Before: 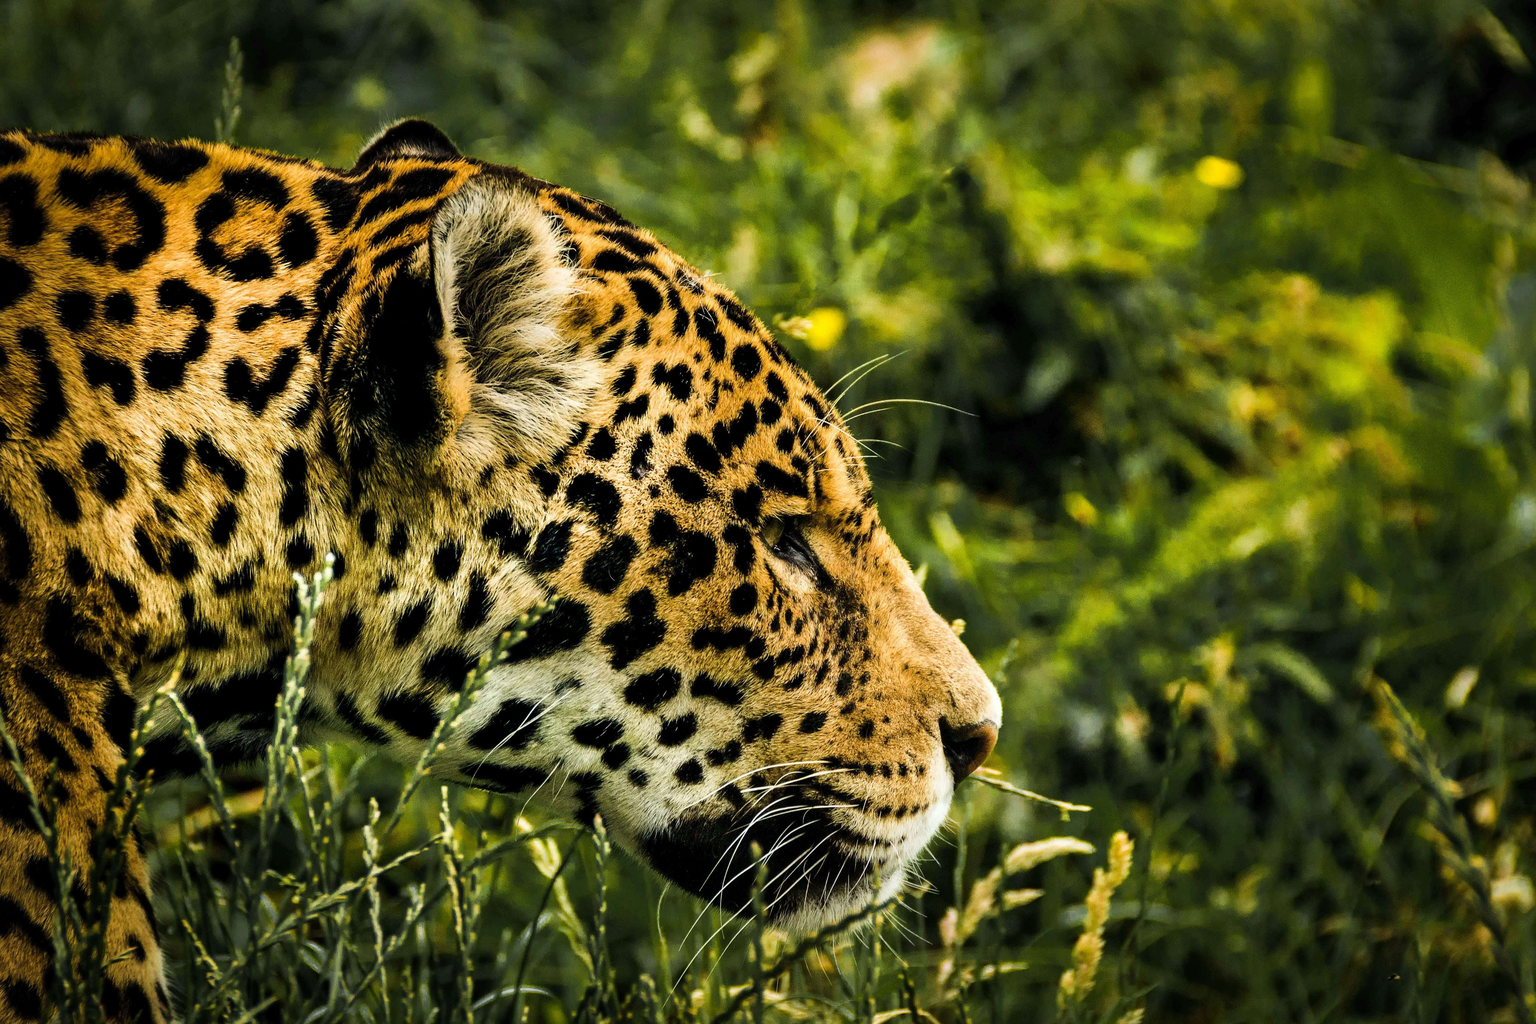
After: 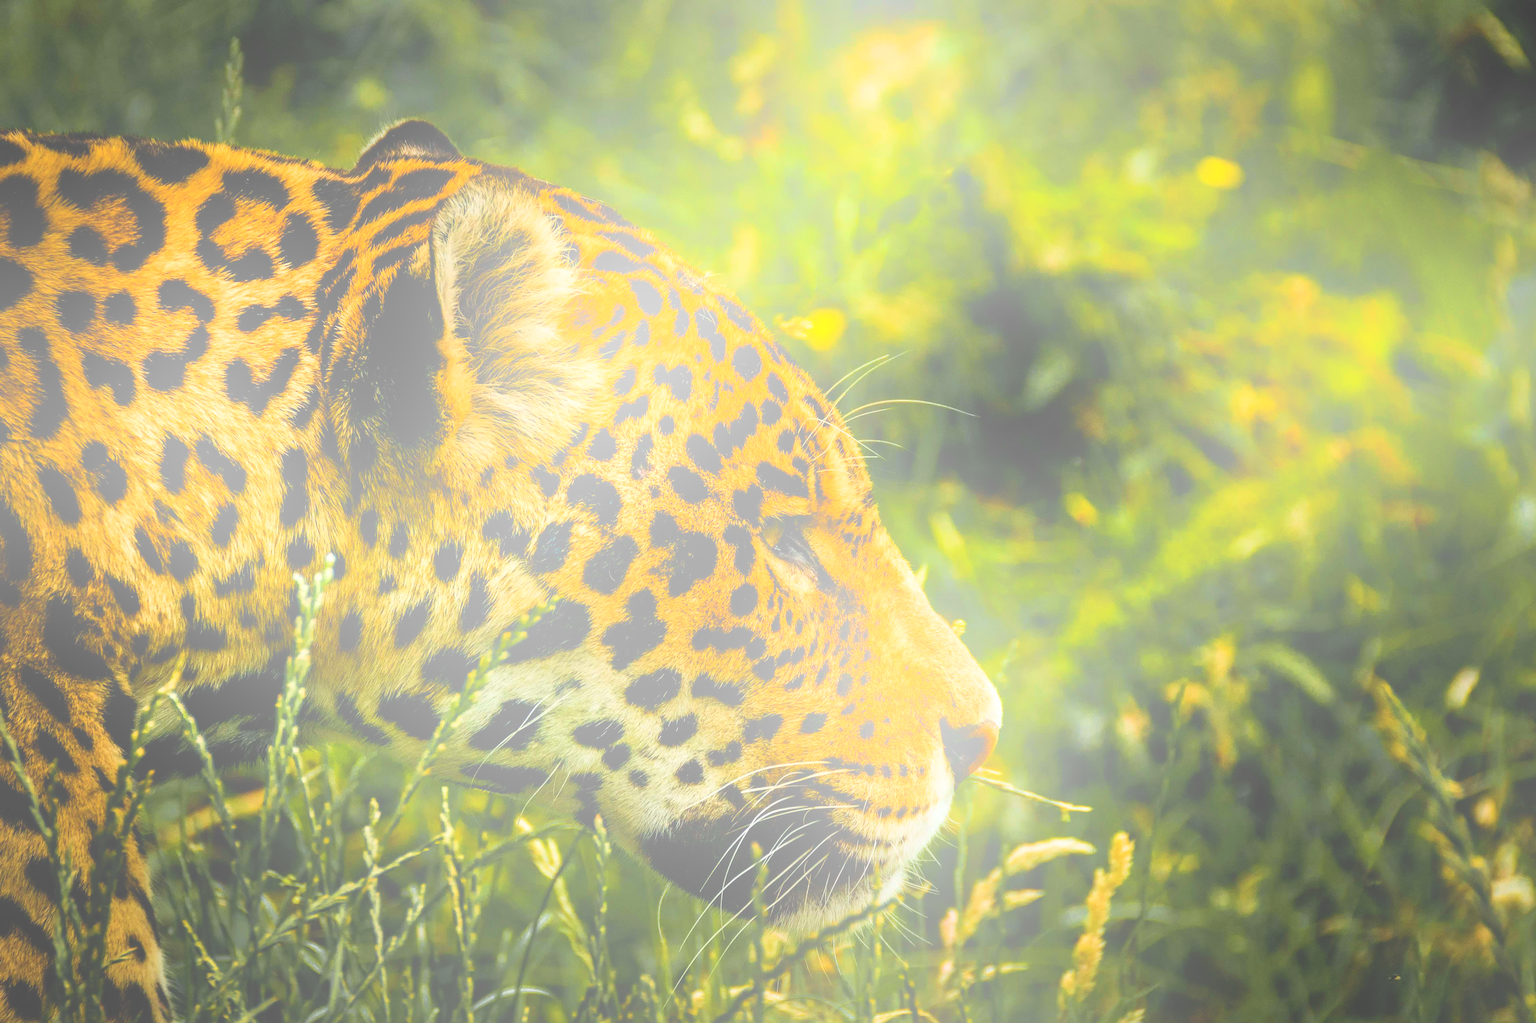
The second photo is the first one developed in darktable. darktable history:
bloom: size 85%, threshold 5%, strength 85%
tone equalizer: on, module defaults
